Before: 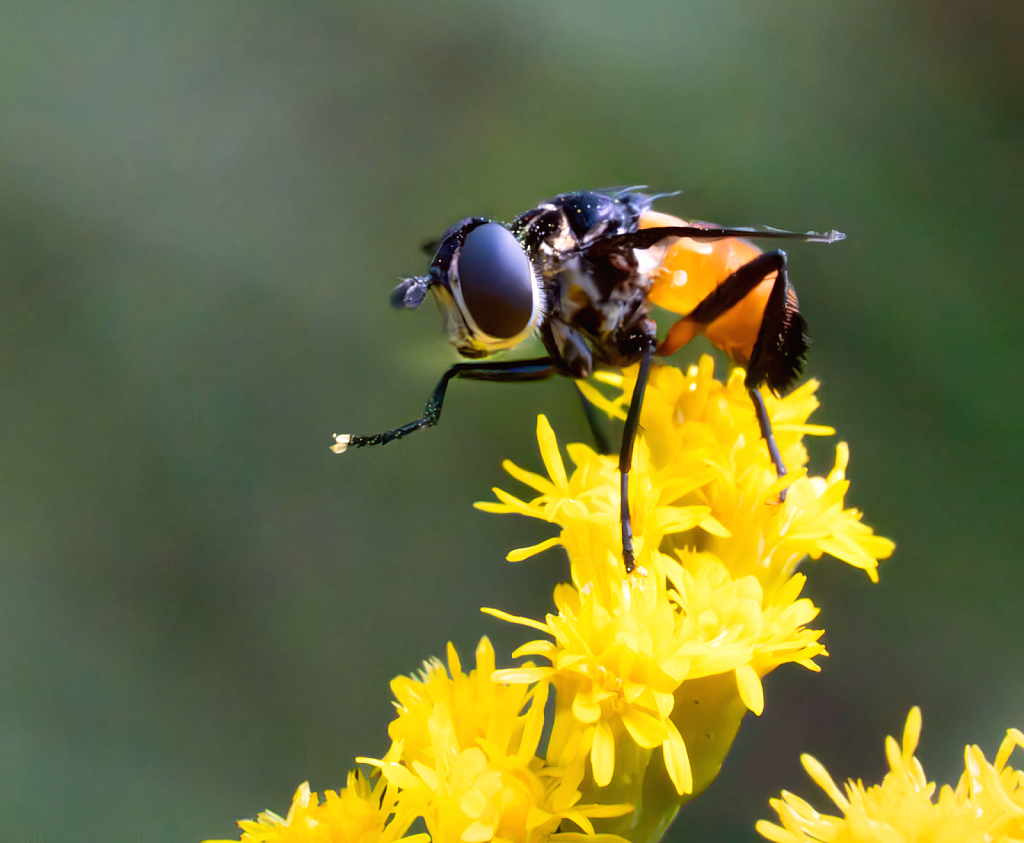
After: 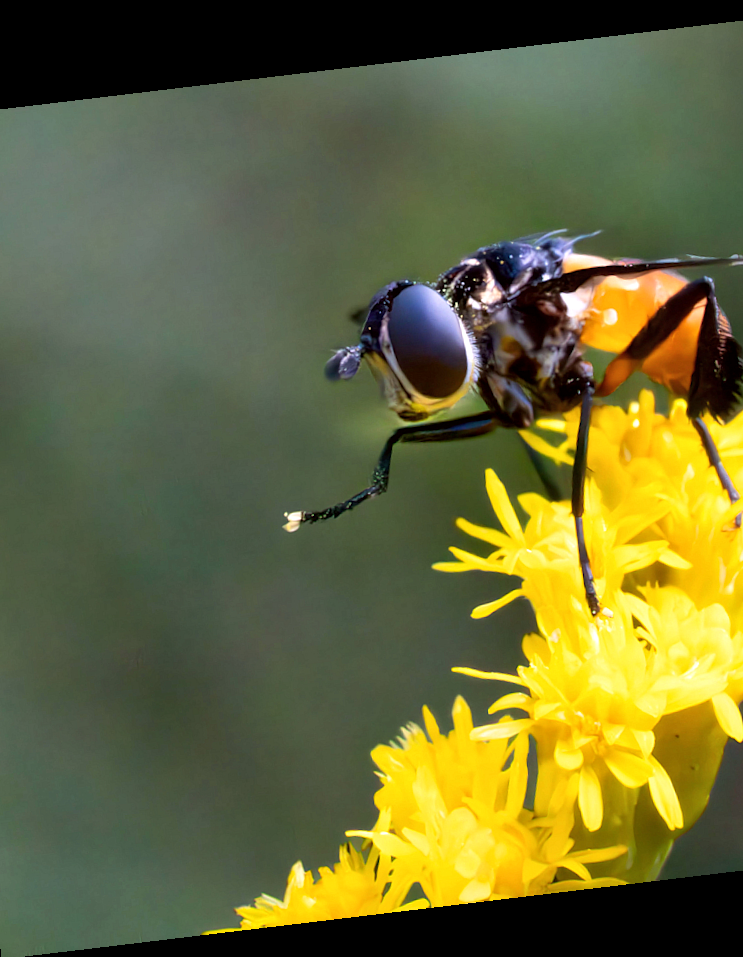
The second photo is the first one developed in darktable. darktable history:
tone equalizer: on, module defaults
local contrast: highlights 100%, shadows 100%, detail 120%, midtone range 0.2
rotate and perspective: rotation -6.83°, automatic cropping off
crop and rotate: left 8.786%, right 24.548%
